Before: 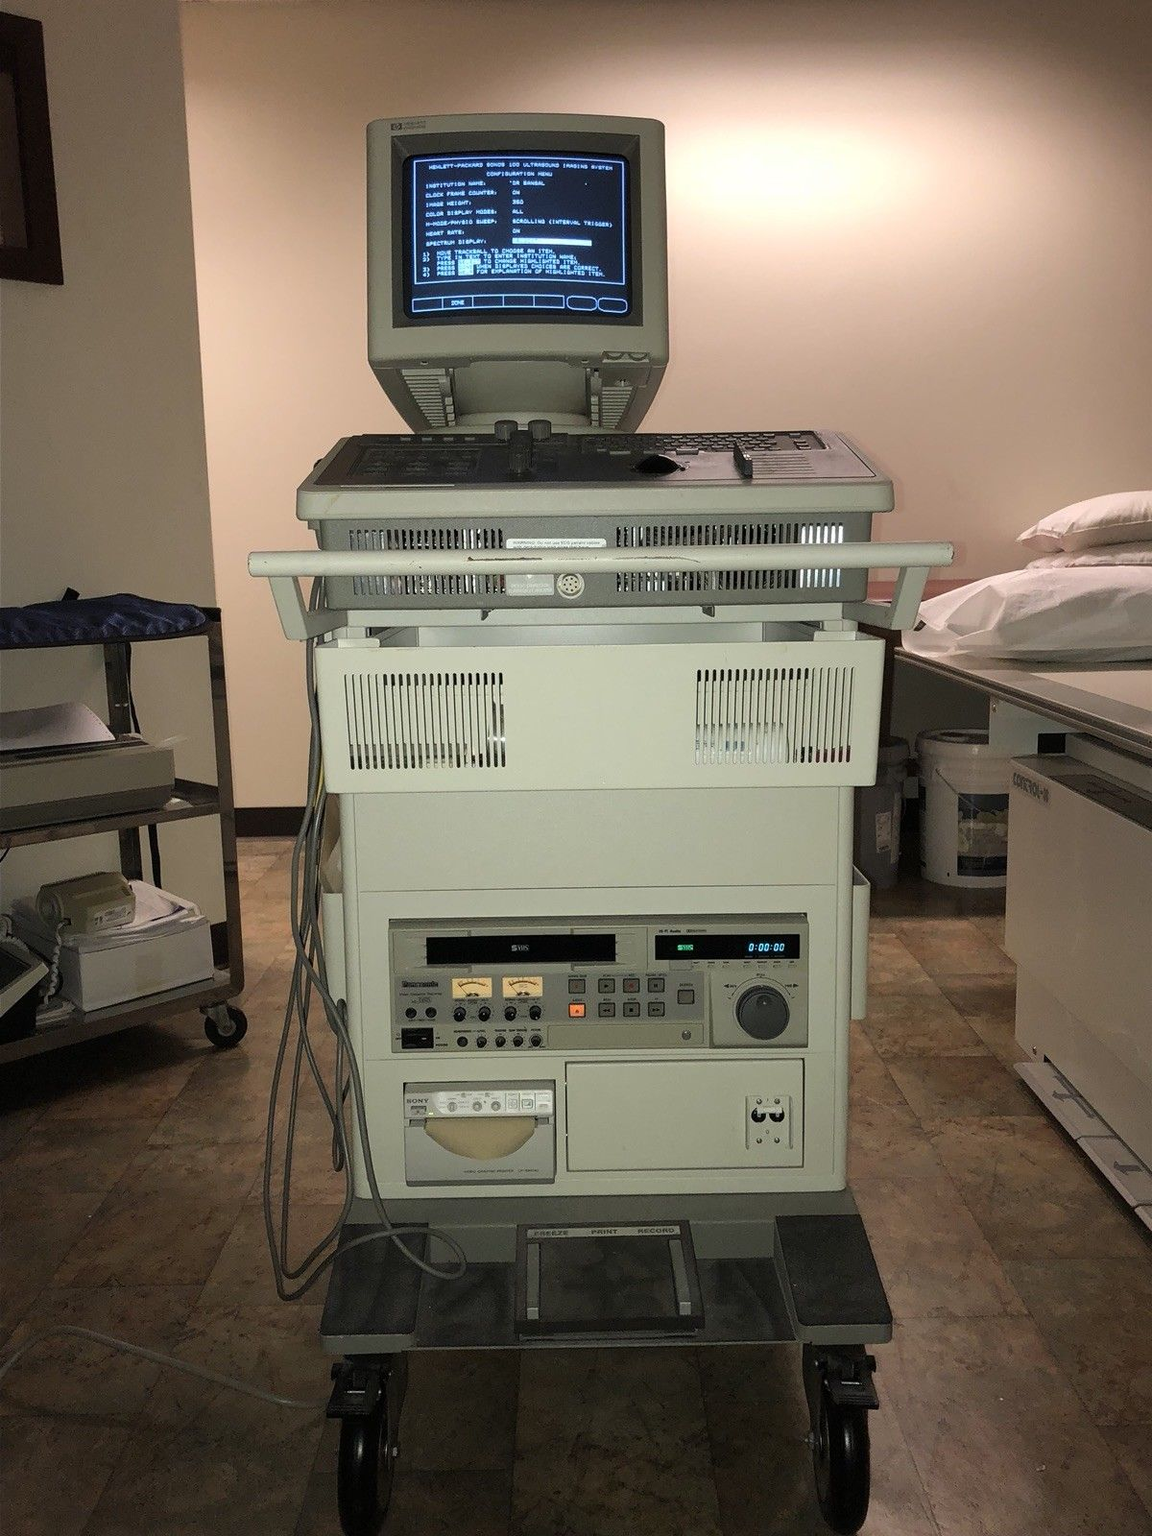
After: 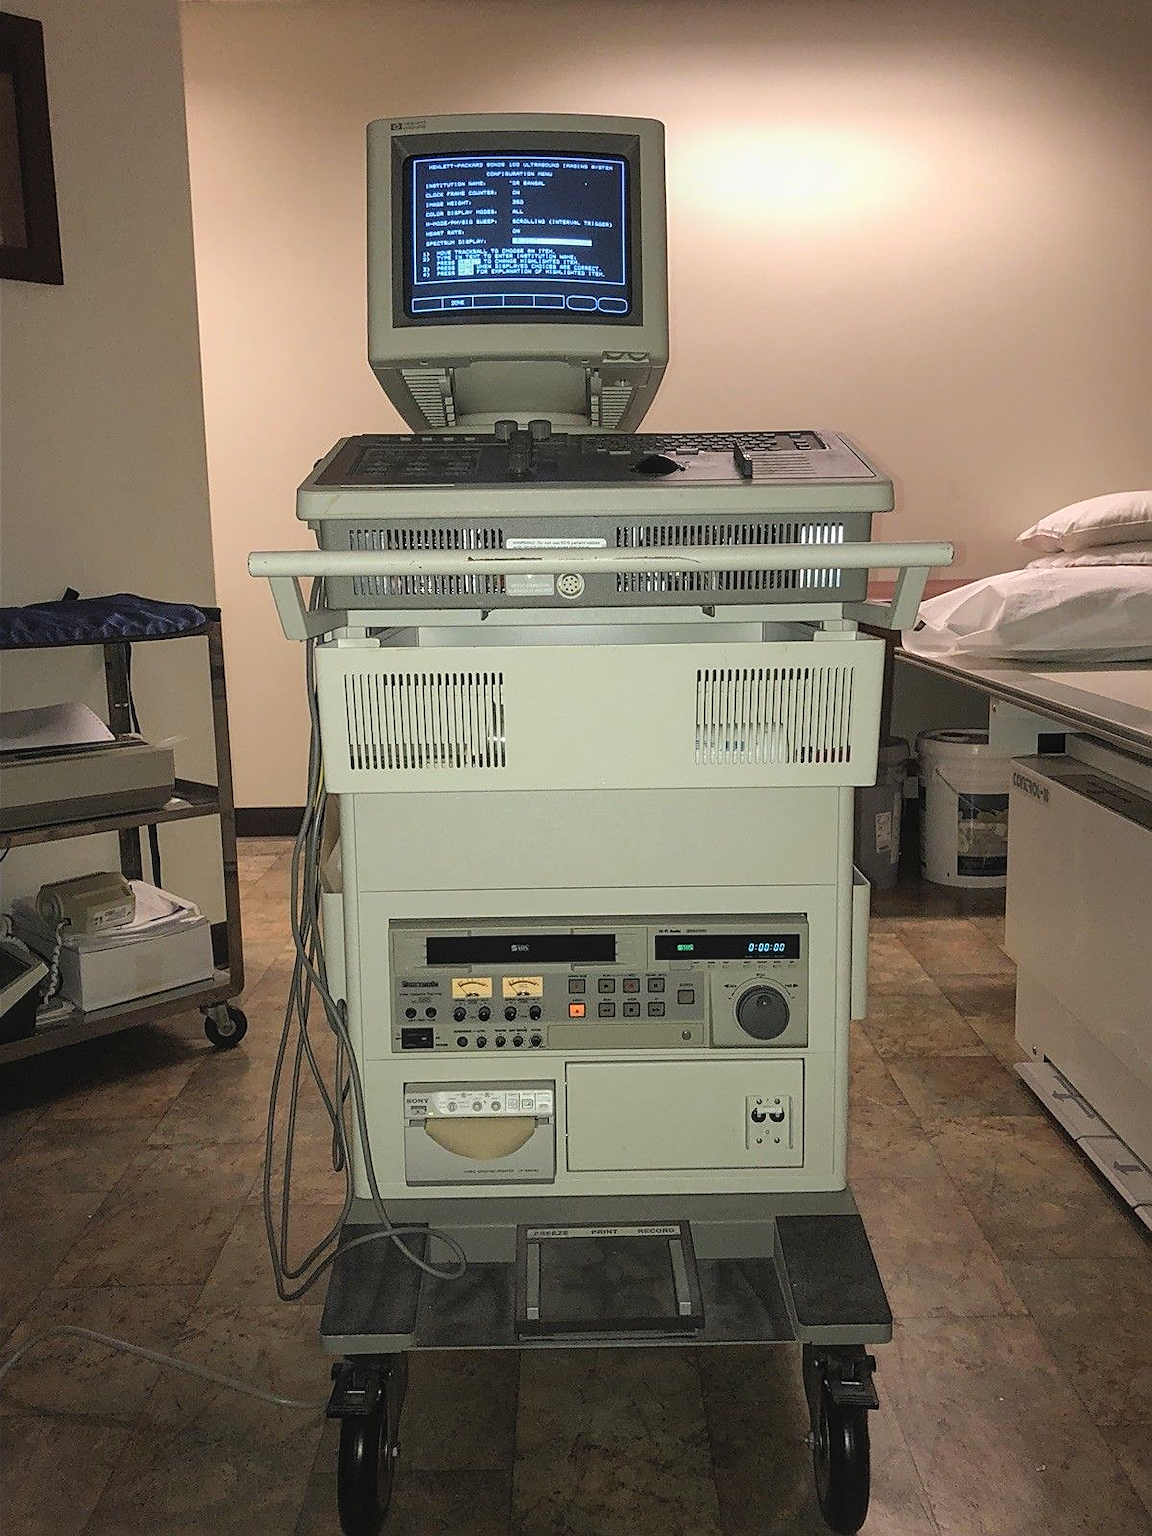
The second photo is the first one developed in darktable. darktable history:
contrast brightness saturation: contrast -0.1, brightness 0.05, saturation 0.08
local contrast: on, module defaults
sharpen: on, module defaults
